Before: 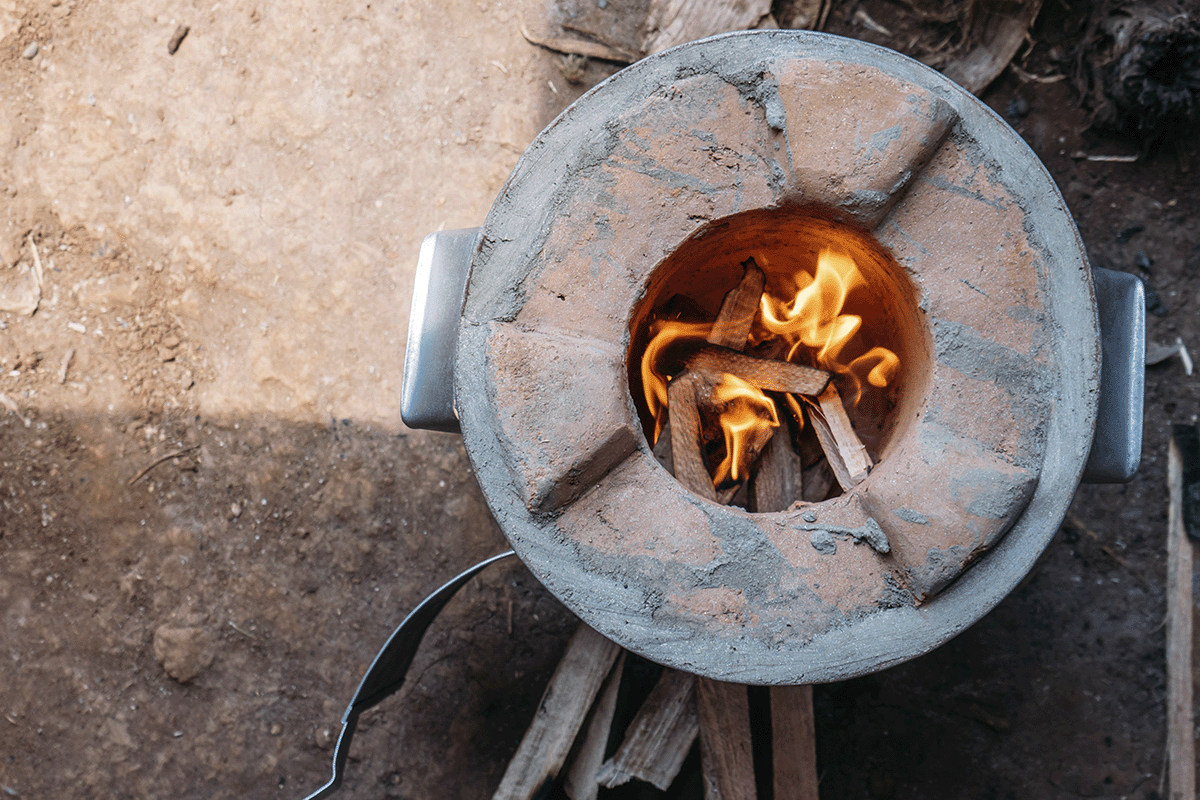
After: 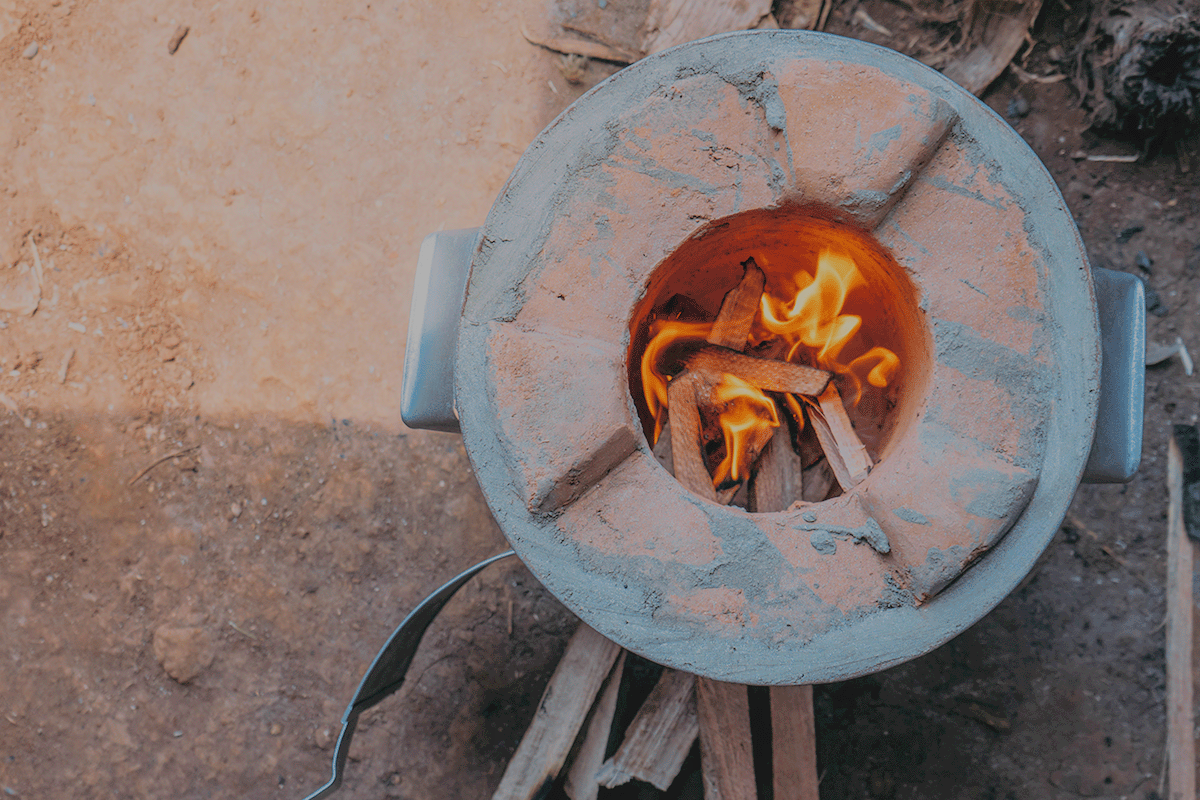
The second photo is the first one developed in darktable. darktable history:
color balance rgb: perceptual saturation grading › global saturation 0.13%, perceptual brilliance grading › highlights 5.664%, perceptual brilliance grading › shadows -10.277%
contrast brightness saturation: contrast -0.096, brightness 0.049, saturation 0.077
filmic rgb: black relative exposure -13.91 EV, white relative exposure 7.99 EV, hardness 3.75, latitude 49.07%, contrast 0.511, color science v6 (2022)
local contrast: highlights 103%, shadows 97%, detail 119%, midtone range 0.2
